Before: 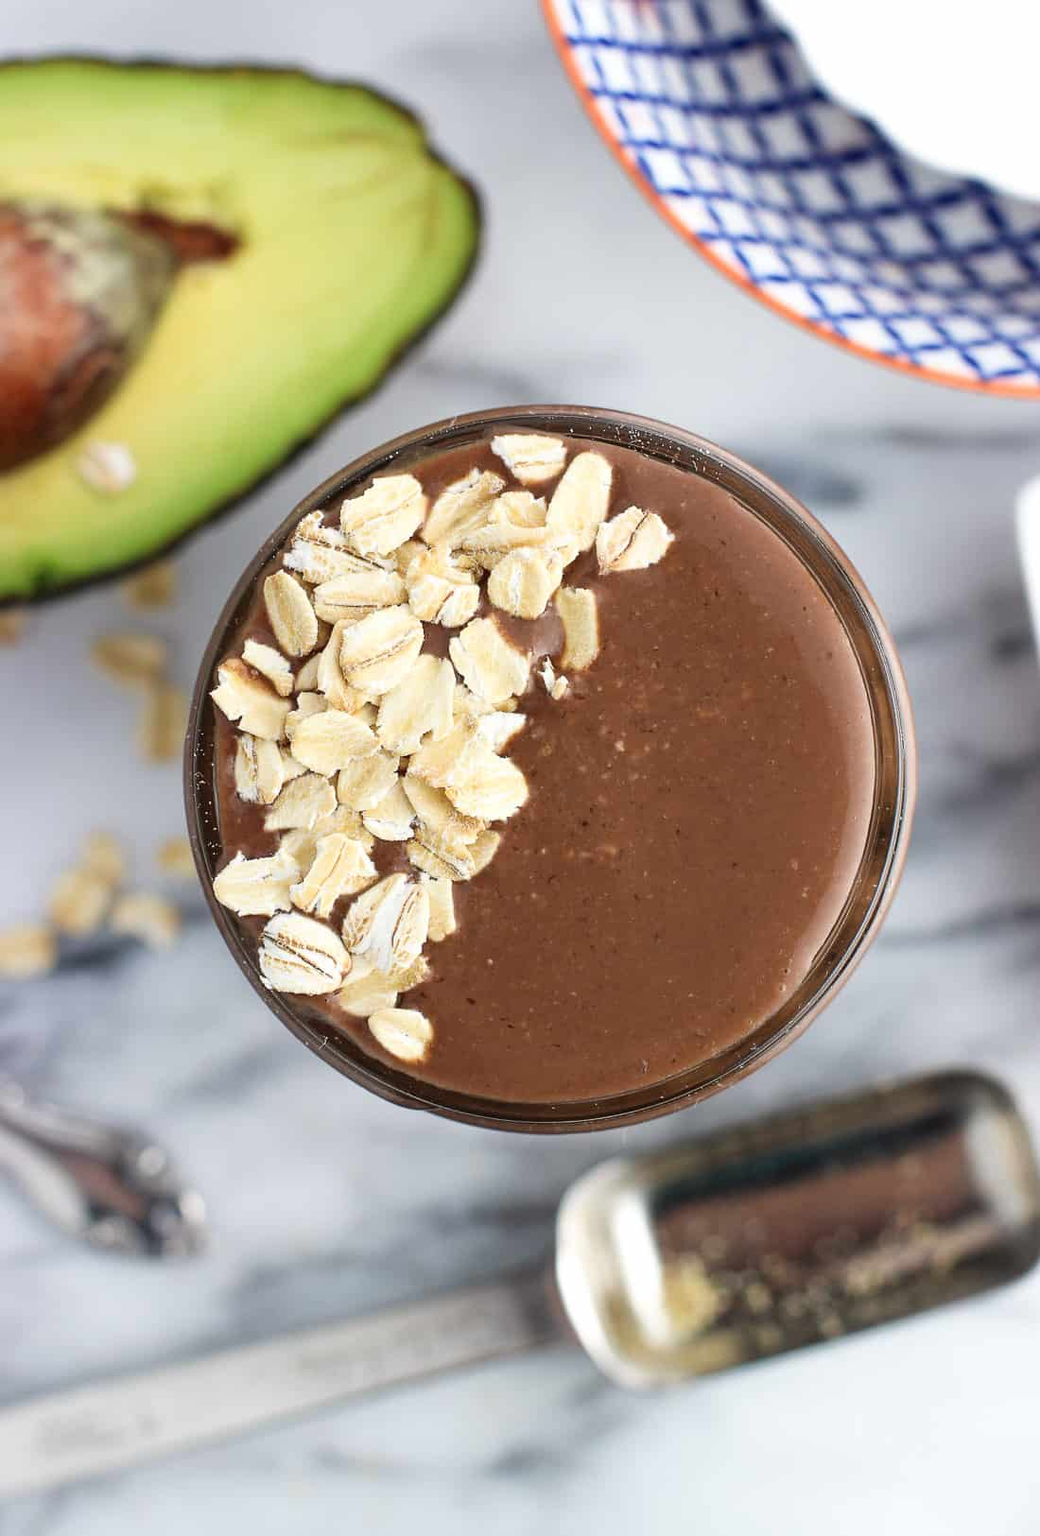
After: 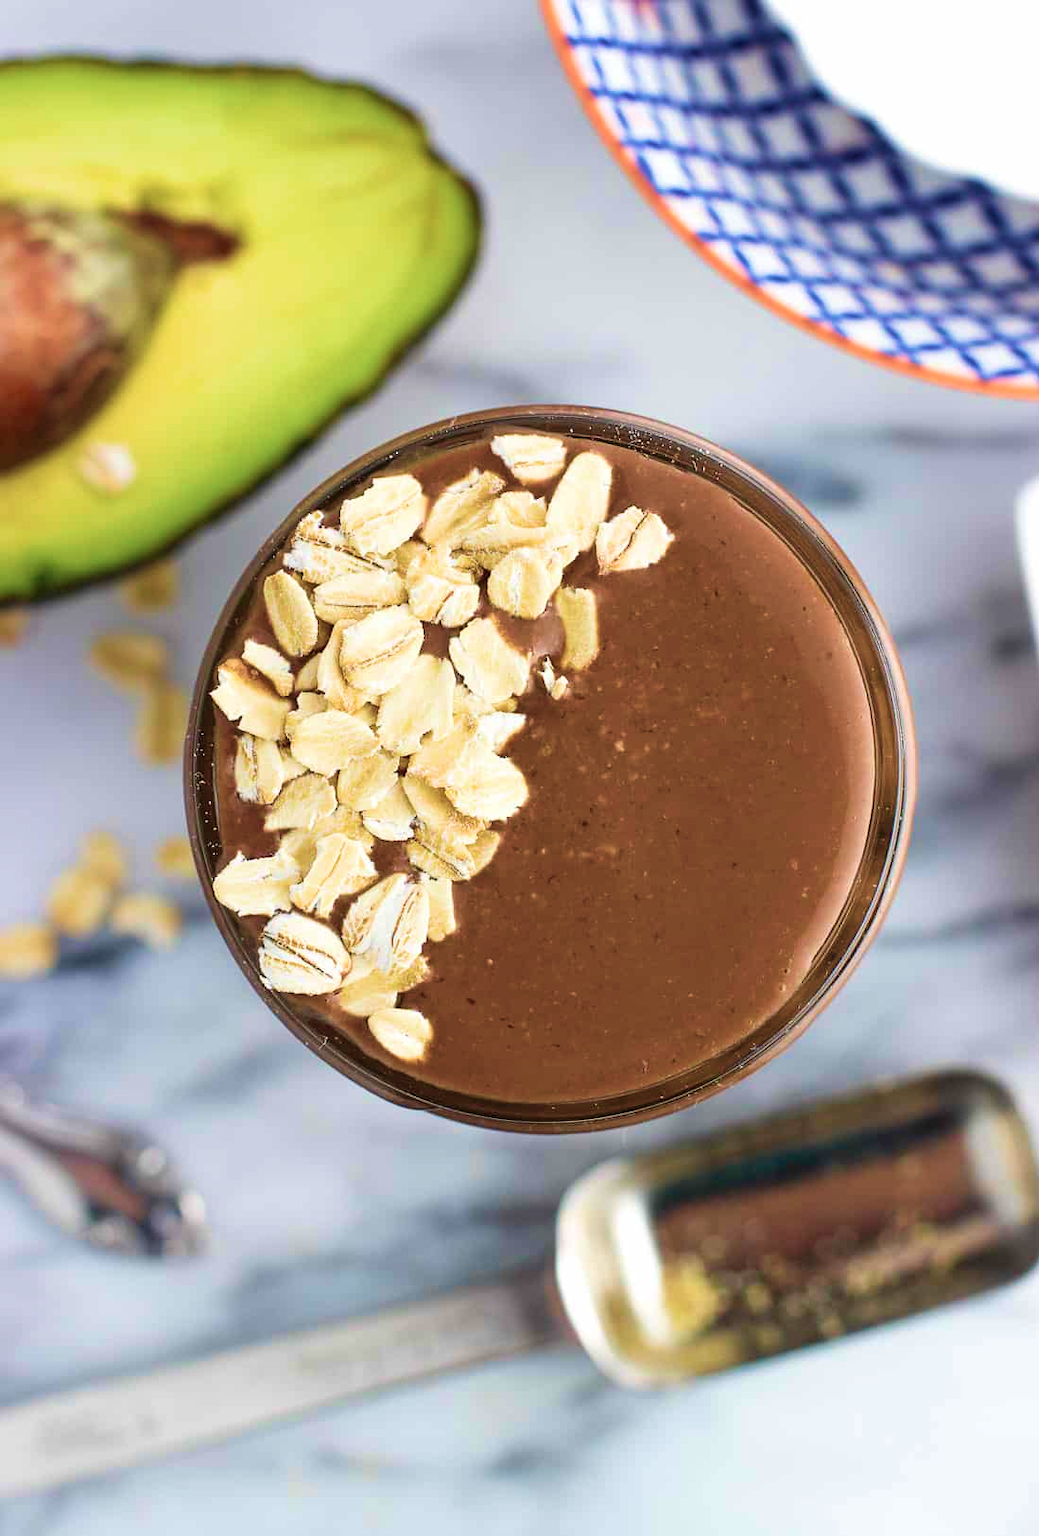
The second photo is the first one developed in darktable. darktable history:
tone equalizer: on, module defaults
velvia: strength 67.07%, mid-tones bias 0.972
